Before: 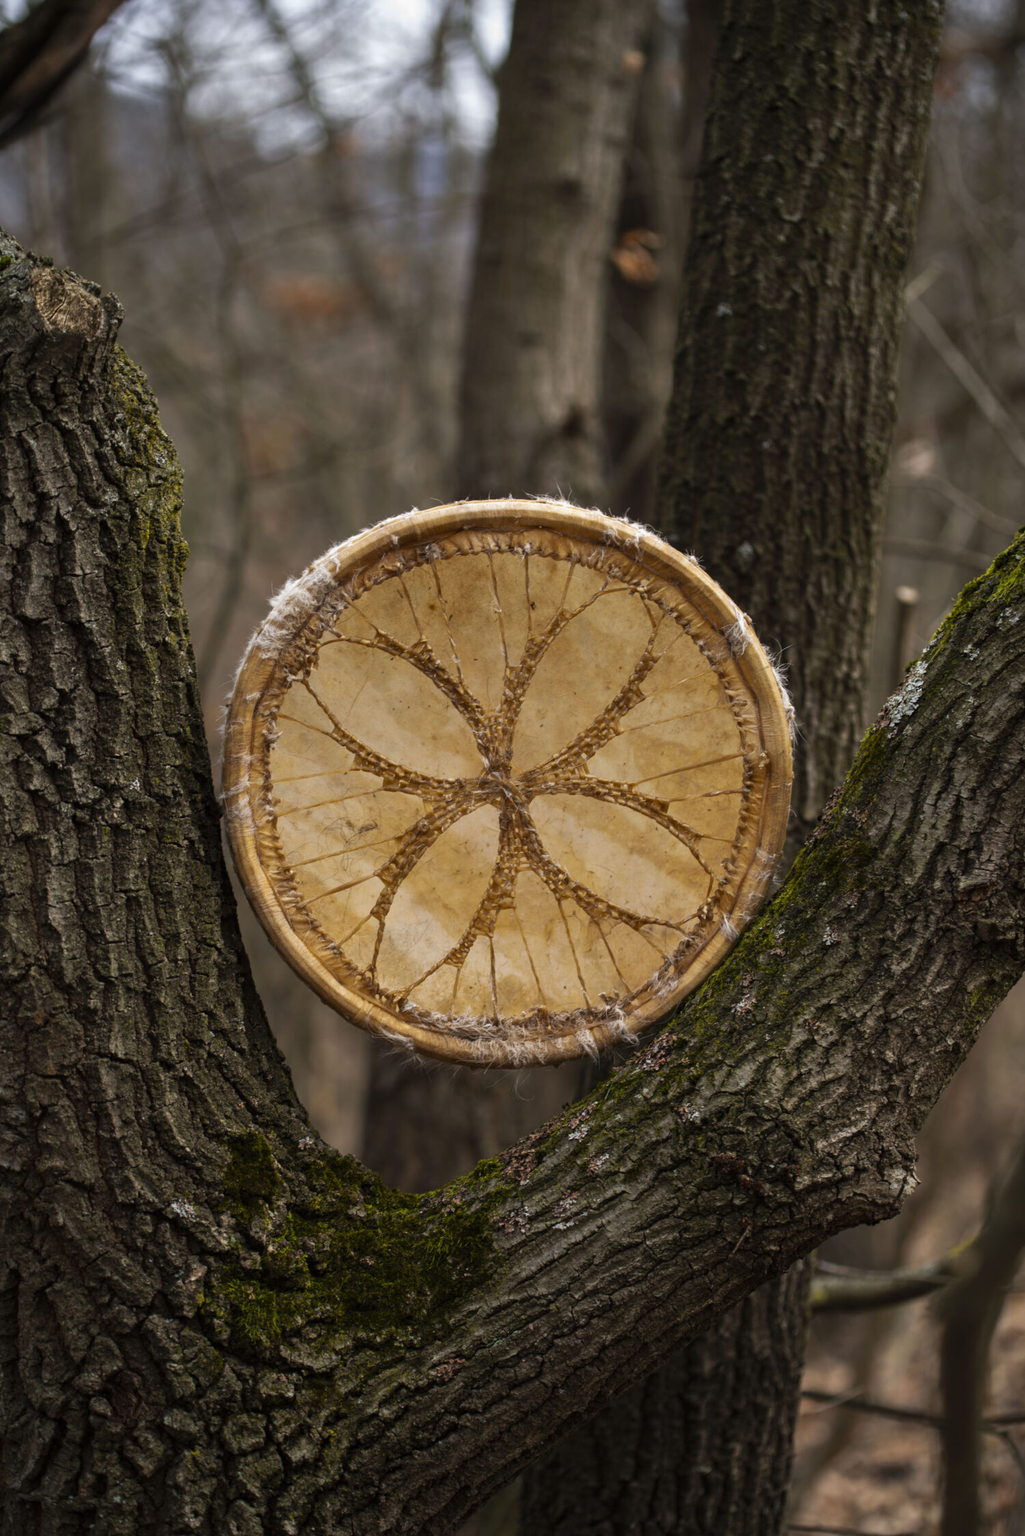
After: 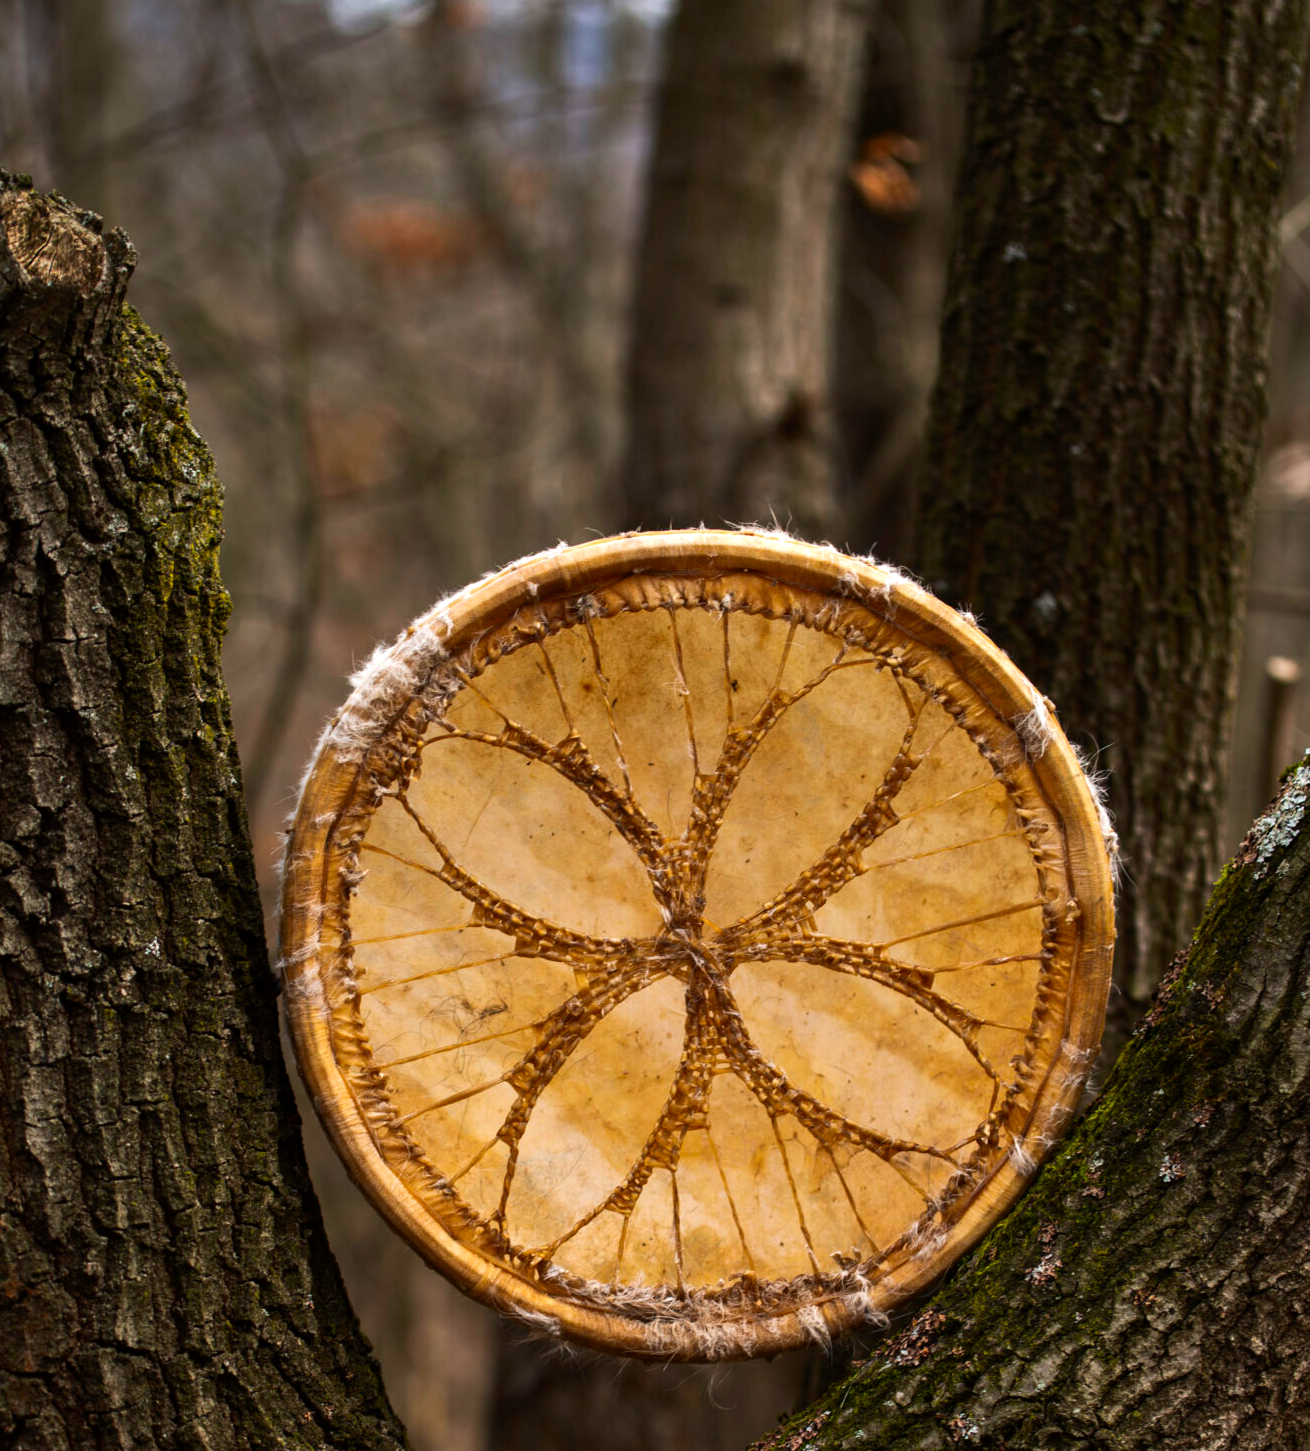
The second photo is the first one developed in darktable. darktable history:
crop: left 3.015%, top 8.969%, right 9.647%, bottom 26.457%
contrast brightness saturation: contrast 0.09, saturation 0.28
tone equalizer: -8 EV -0.417 EV, -7 EV -0.389 EV, -6 EV -0.333 EV, -5 EV -0.222 EV, -3 EV 0.222 EV, -2 EV 0.333 EV, -1 EV 0.389 EV, +0 EV 0.417 EV, edges refinement/feathering 500, mask exposure compensation -1.57 EV, preserve details no
